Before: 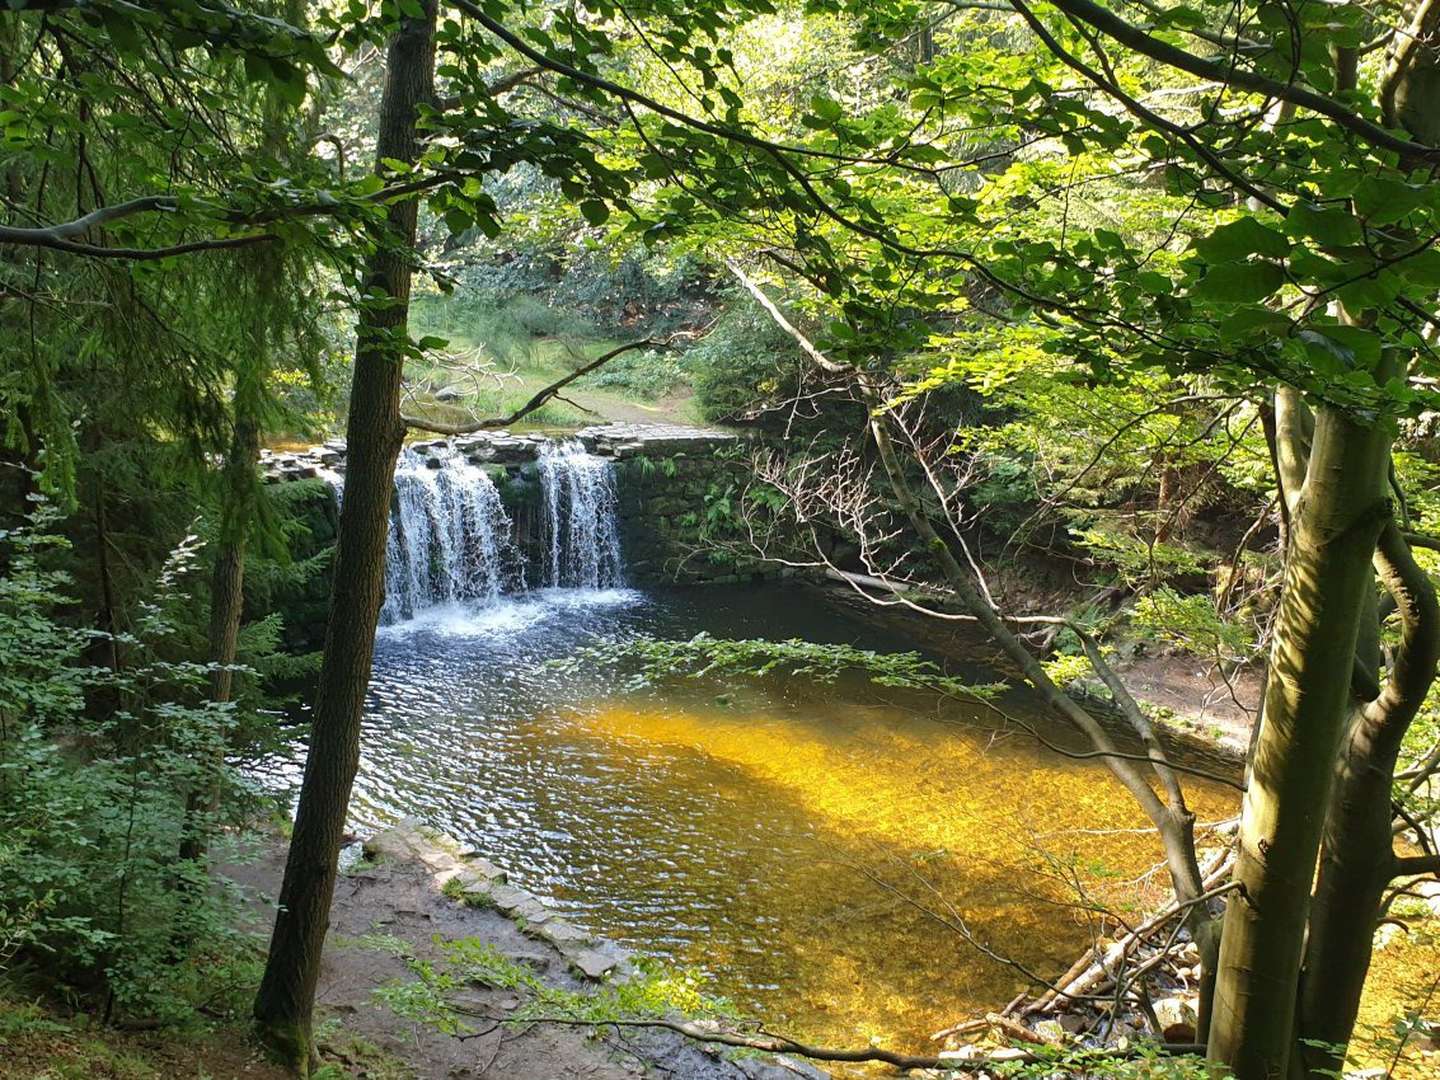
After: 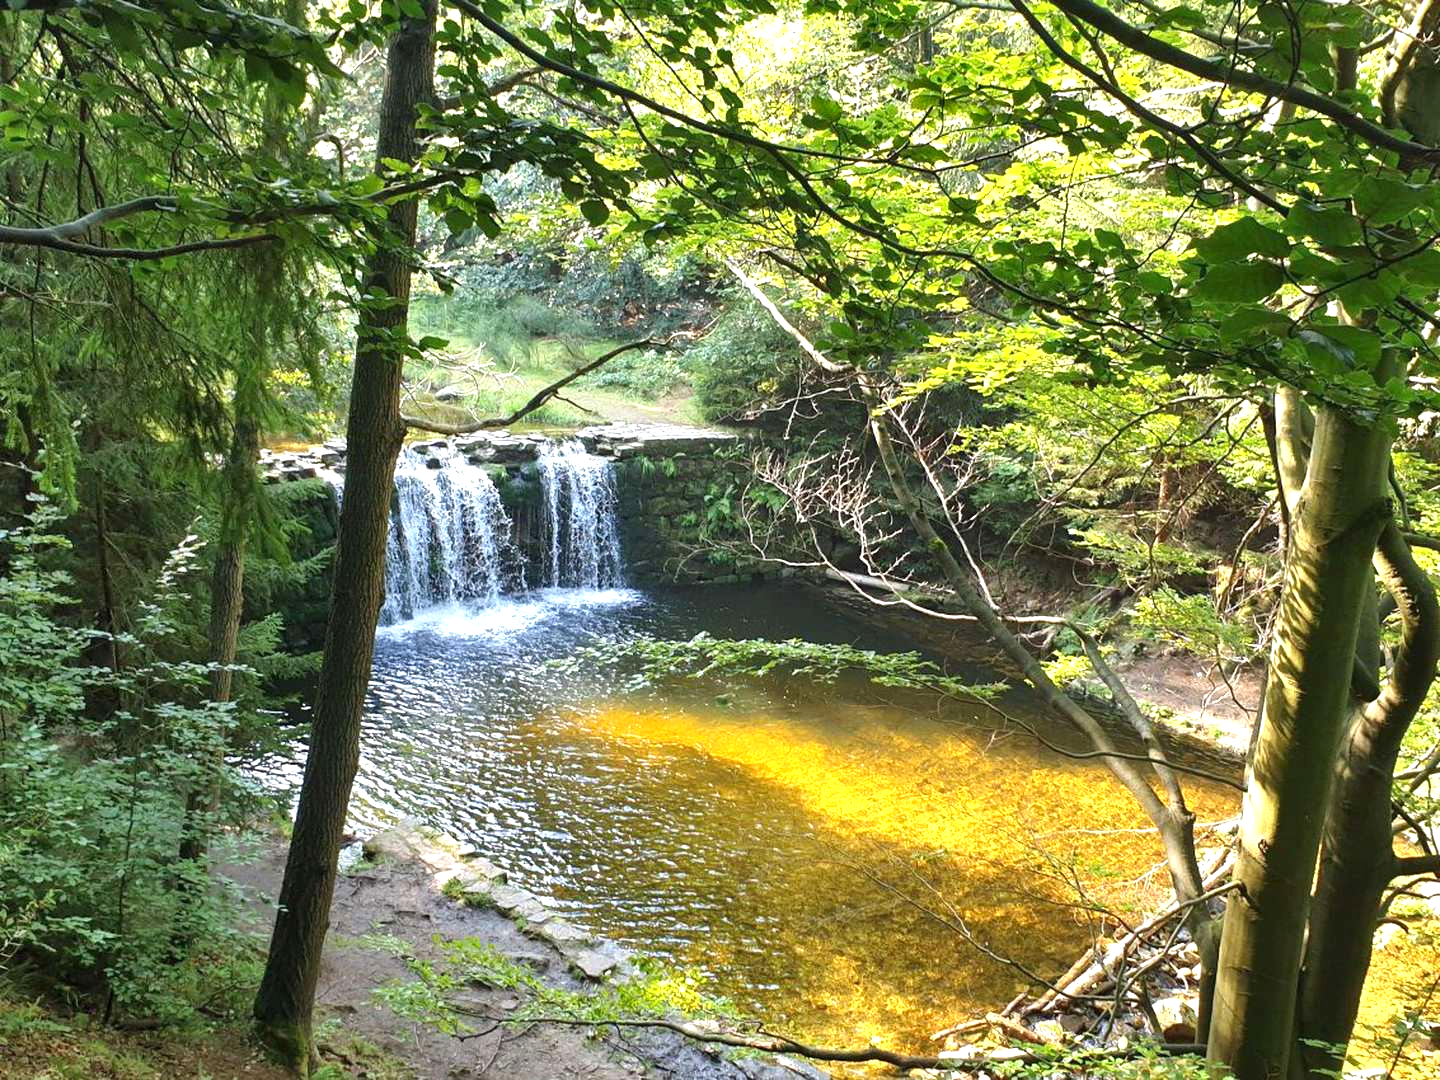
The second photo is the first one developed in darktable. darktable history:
tone equalizer: on, module defaults
exposure: exposure 0.636 EV, compensate highlight preservation false
shadows and highlights: white point adjustment 1, soften with gaussian
